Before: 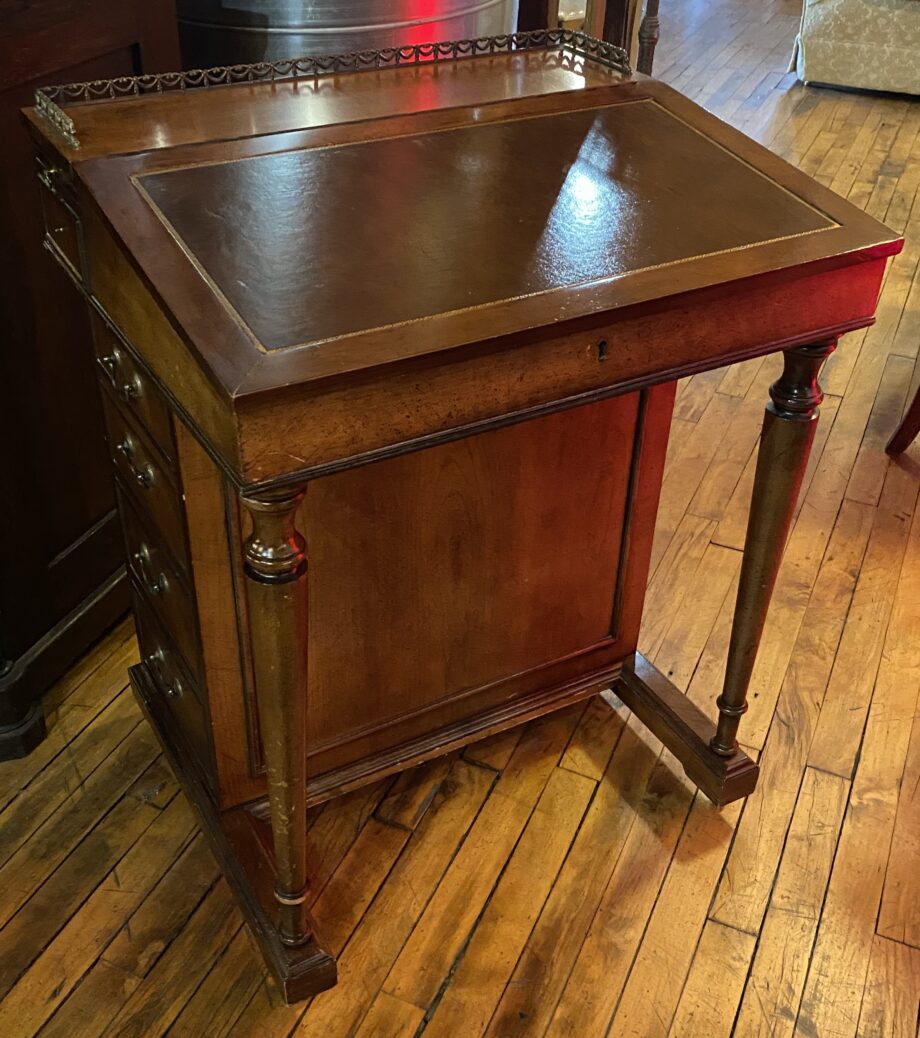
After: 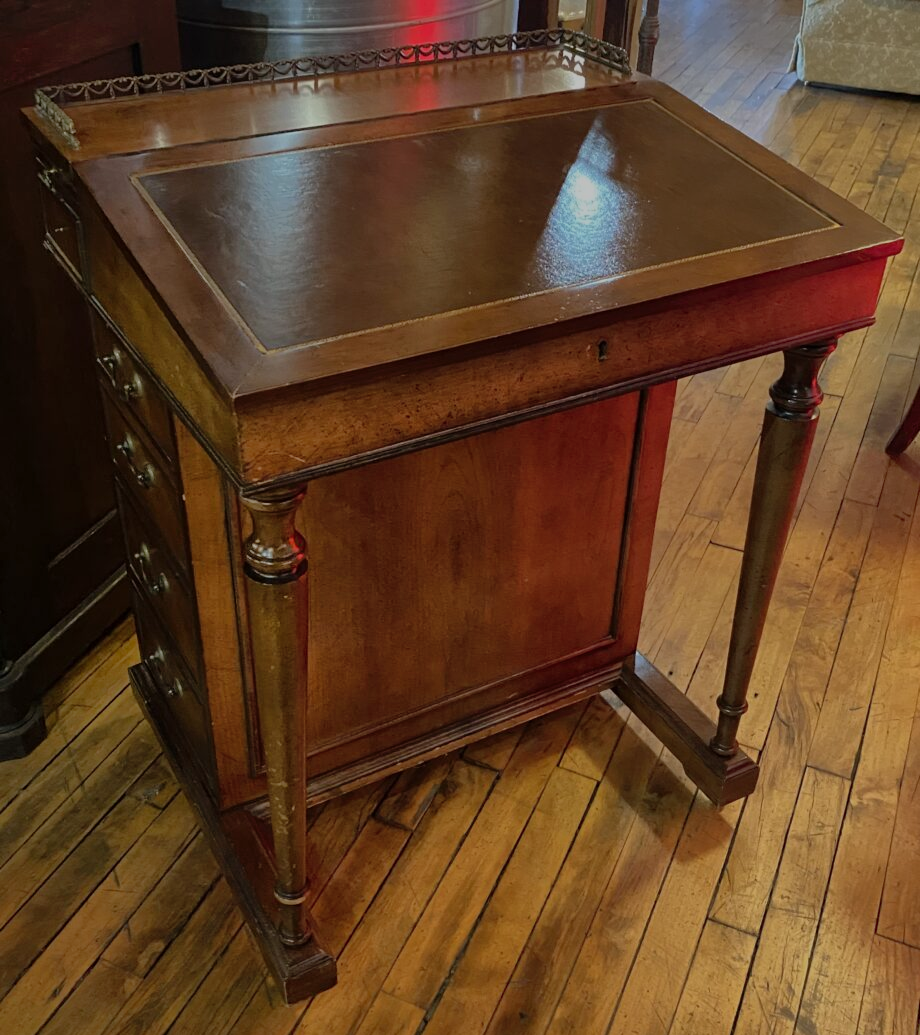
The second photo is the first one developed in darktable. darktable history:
crop: top 0.05%, bottom 0.098%
exposure: black level correction 0, exposure -0.766 EV, compensate highlight preservation false
shadows and highlights: on, module defaults
